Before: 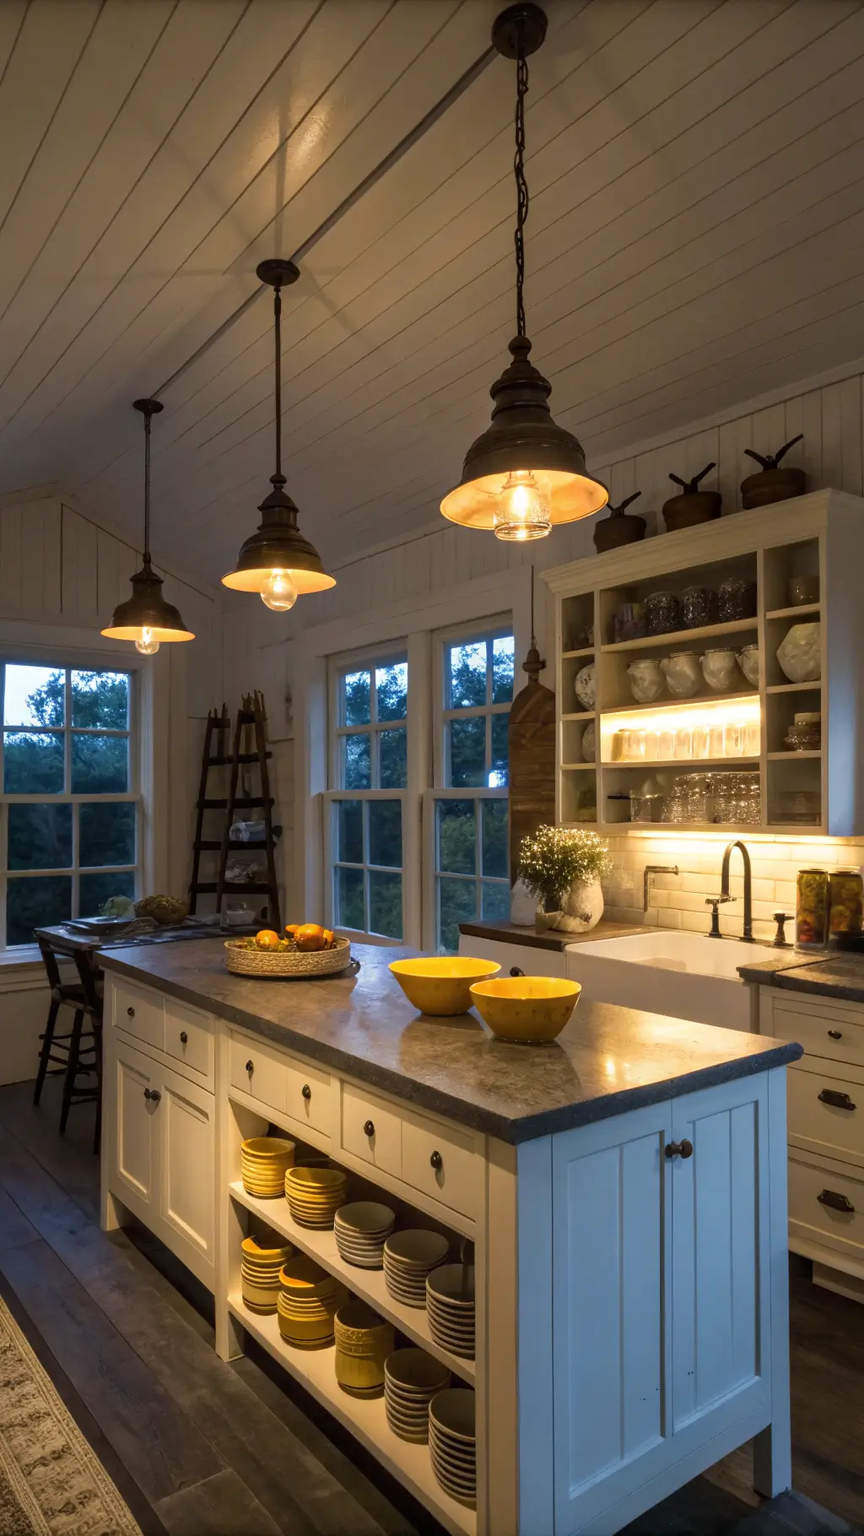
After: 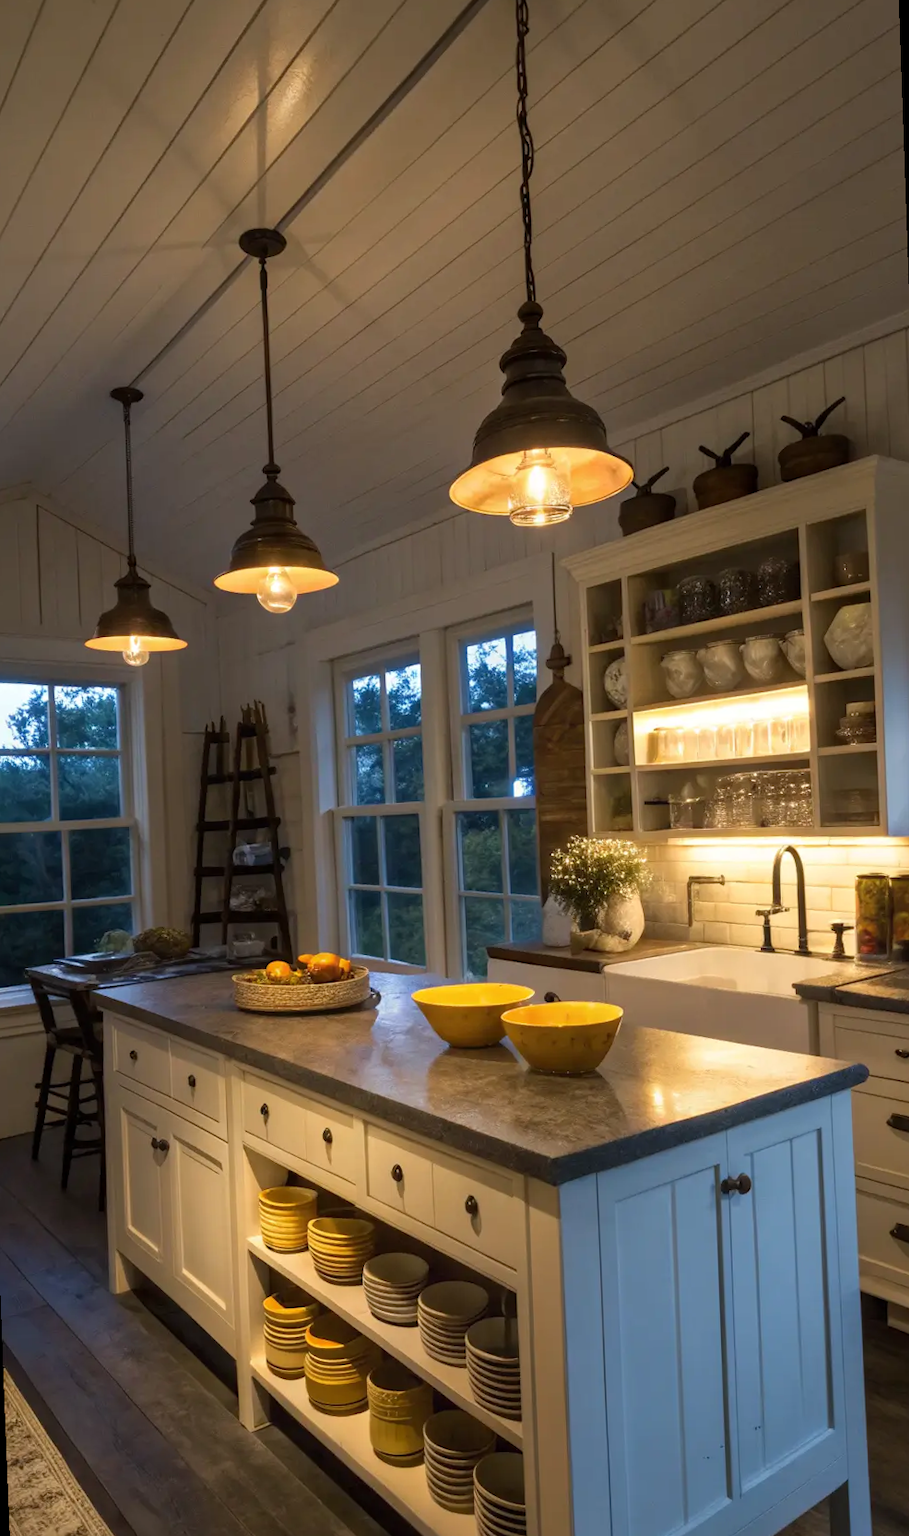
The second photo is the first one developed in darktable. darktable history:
rotate and perspective: rotation -2.12°, lens shift (vertical) 0.009, lens shift (horizontal) -0.008, automatic cropping original format, crop left 0.036, crop right 0.964, crop top 0.05, crop bottom 0.959
crop and rotate: left 1.774%, right 0.633%, bottom 1.28%
